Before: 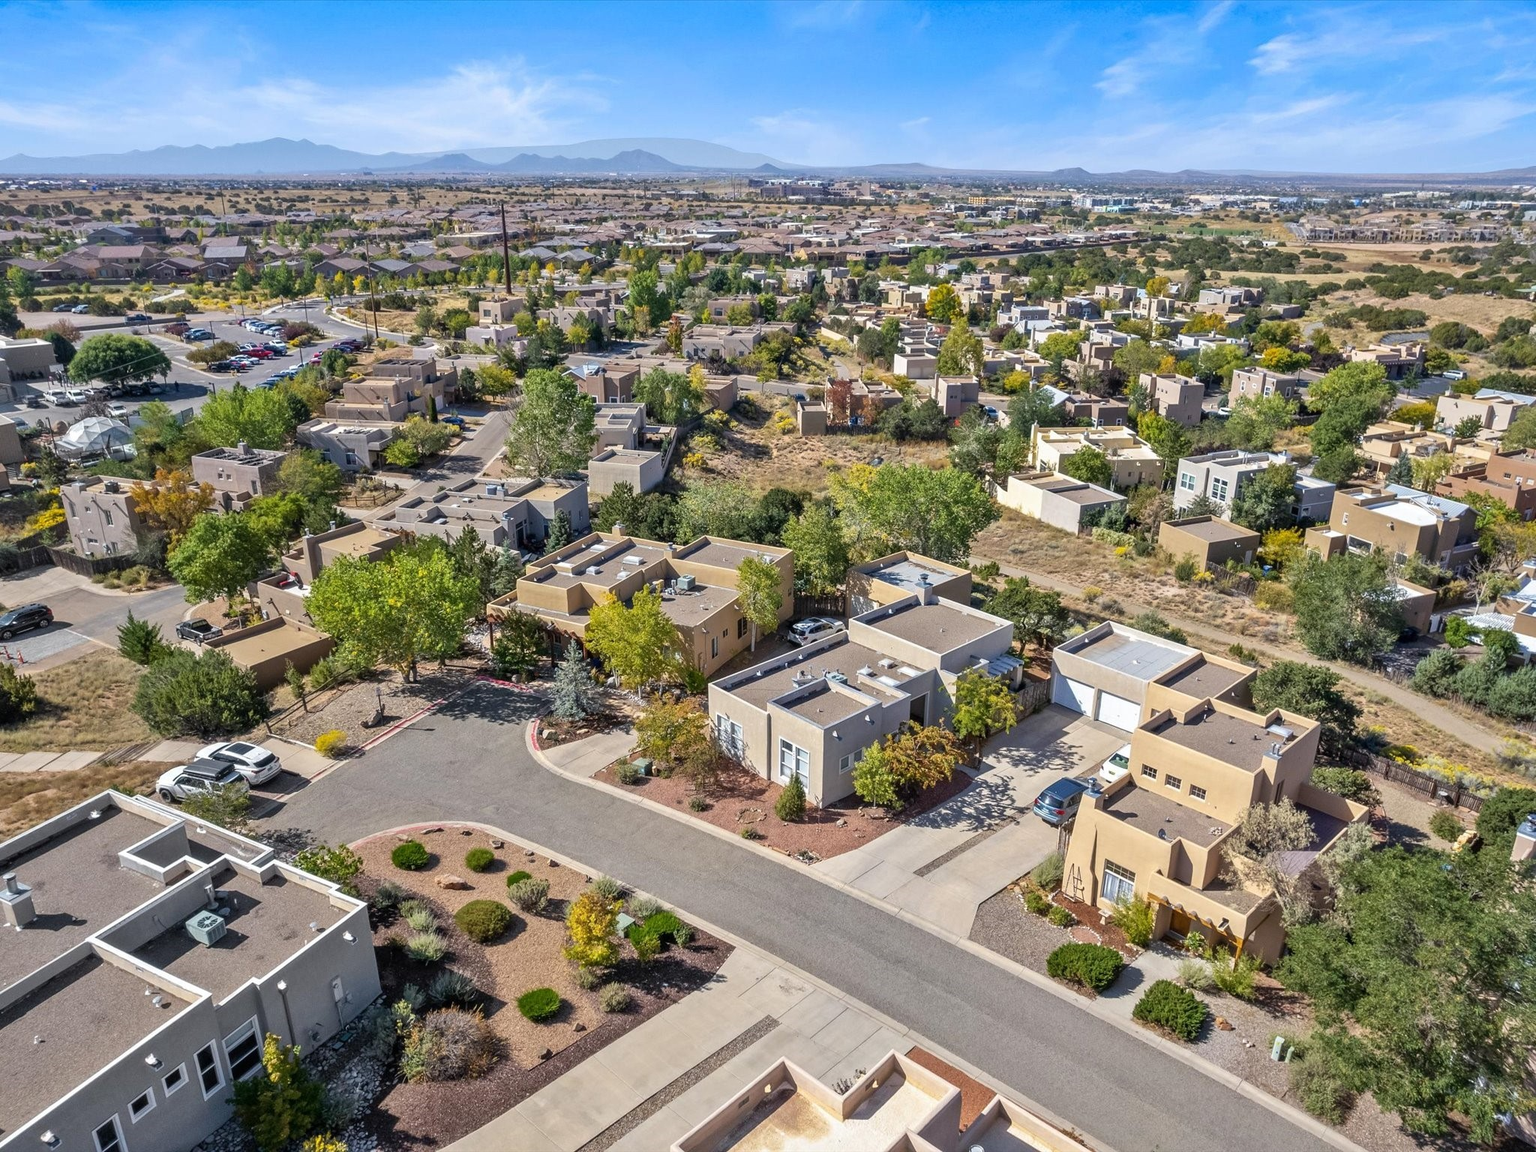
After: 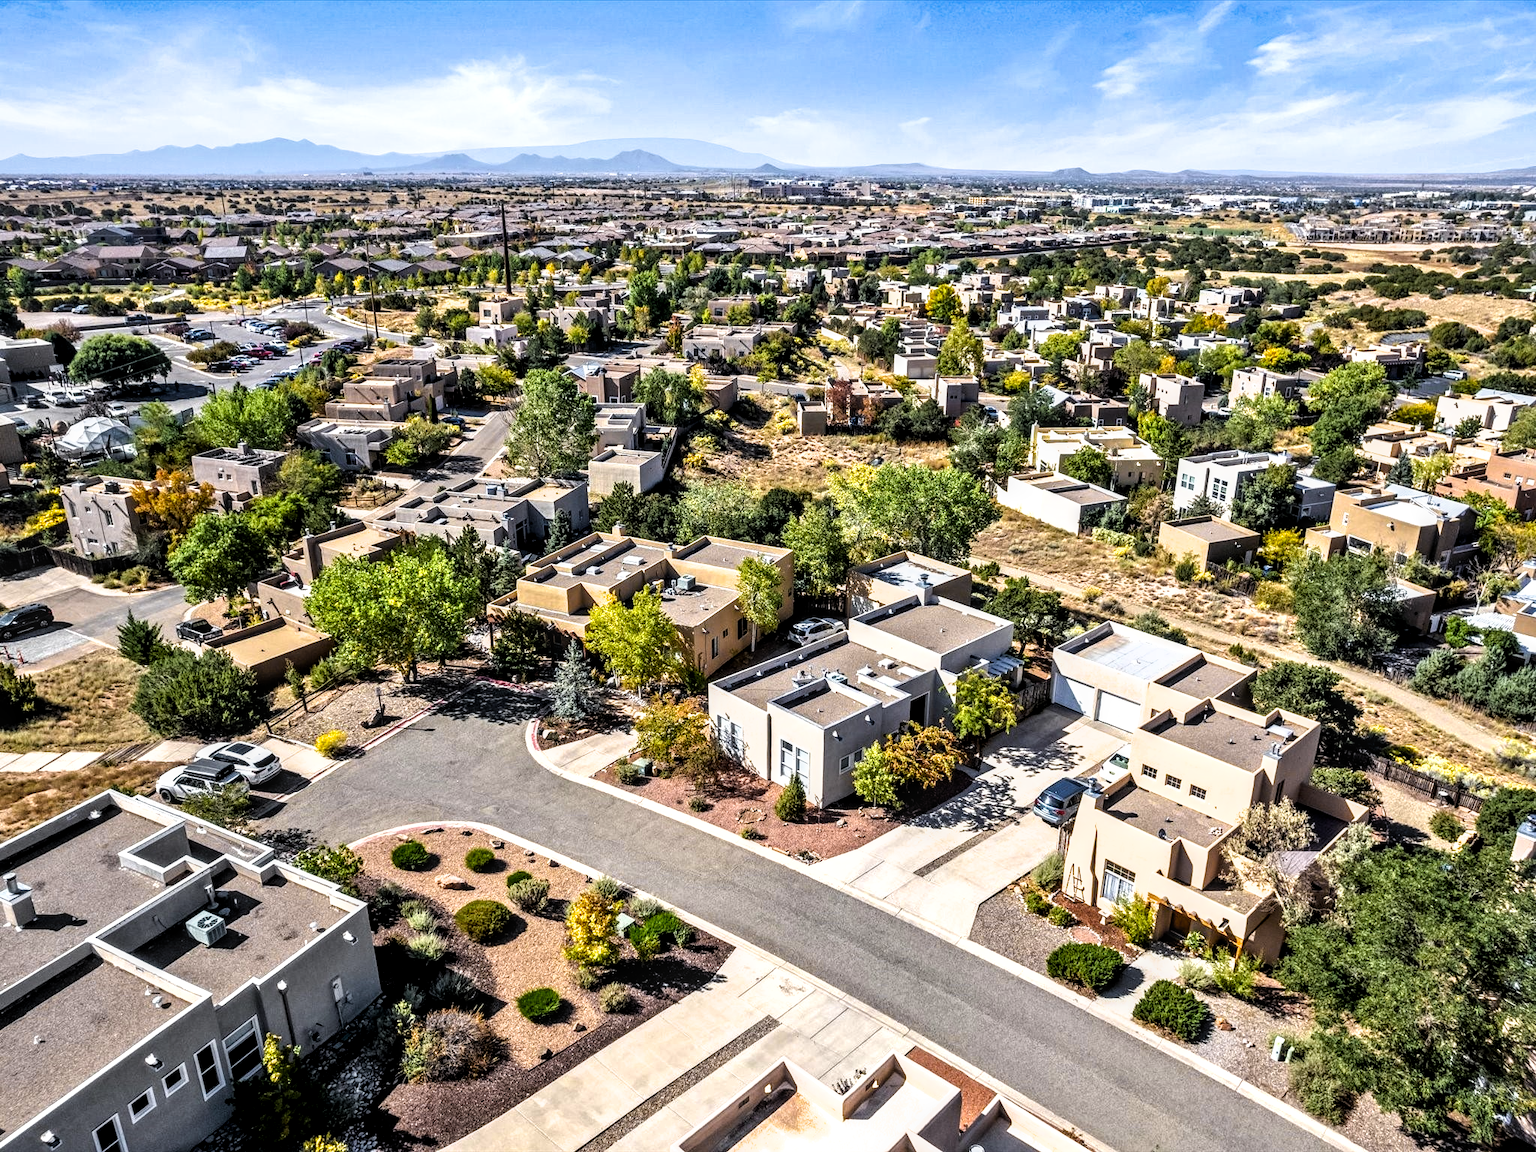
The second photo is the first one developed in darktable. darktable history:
color zones: curves: ch0 [(0.224, 0.526) (0.75, 0.5)]; ch1 [(0.055, 0.526) (0.224, 0.761) (0.377, 0.526) (0.75, 0.5)]
filmic rgb: black relative exposure -8.21 EV, white relative exposure 2.21 EV, threshold 5.97 EV, hardness 7.2, latitude 86.11%, contrast 1.68, highlights saturation mix -4.05%, shadows ↔ highlights balance -2.9%, enable highlight reconstruction true
local contrast: detail 130%
